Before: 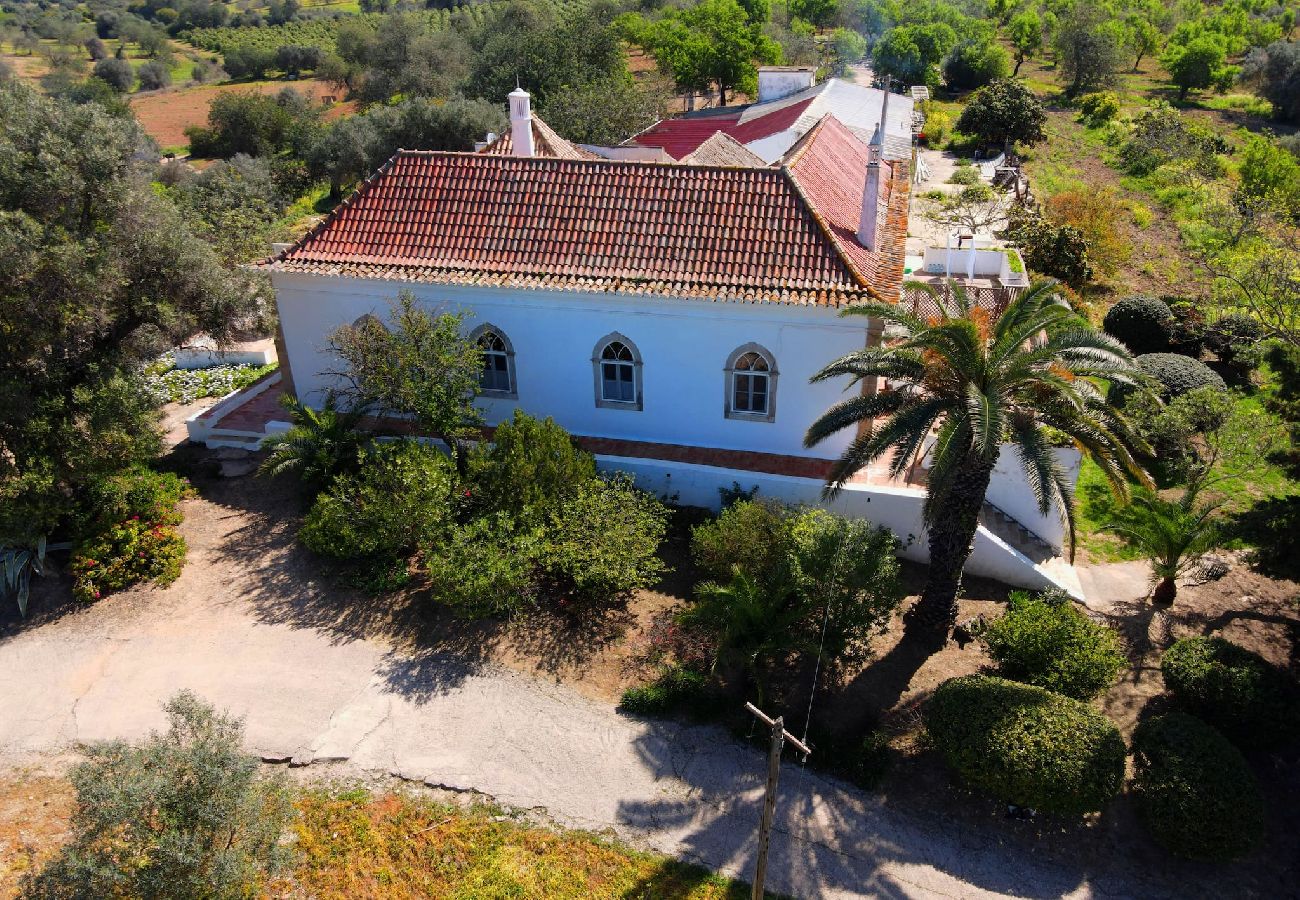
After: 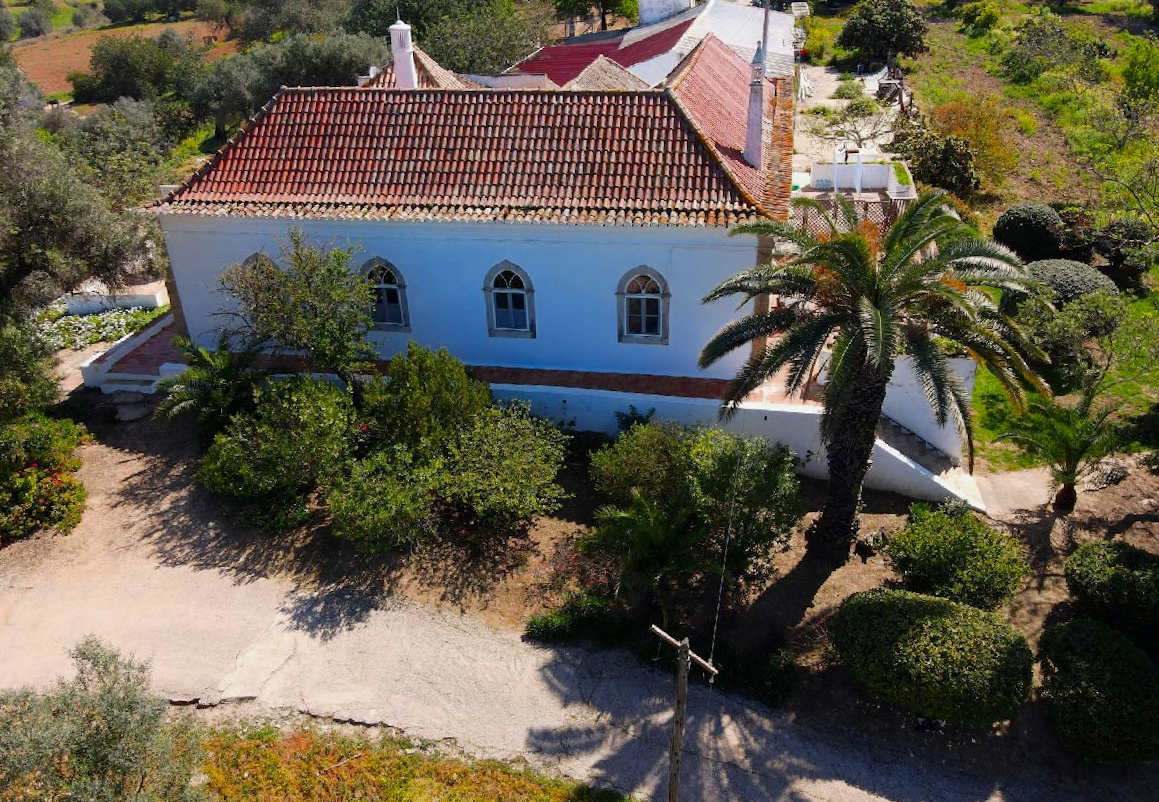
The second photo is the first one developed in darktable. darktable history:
color zones: curves: ch0 [(0, 0.425) (0.143, 0.422) (0.286, 0.42) (0.429, 0.419) (0.571, 0.419) (0.714, 0.42) (0.857, 0.422) (1, 0.425)]
crop and rotate: angle 2.31°, left 5.69%, top 5.713%
contrast brightness saturation: contrast 0.074
